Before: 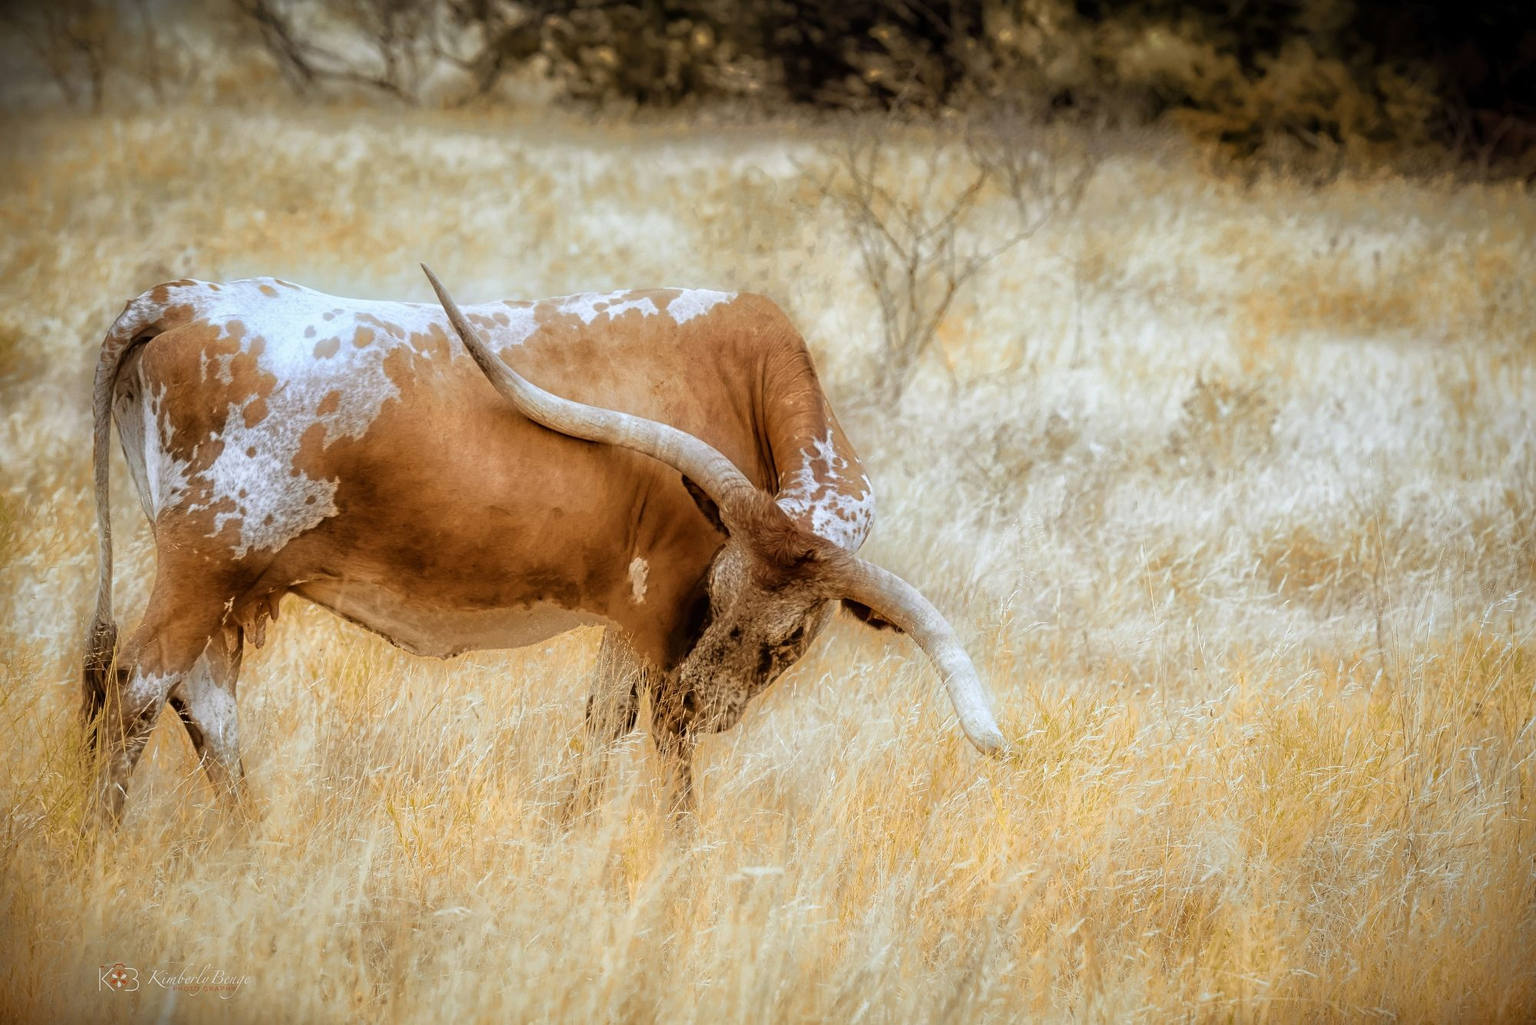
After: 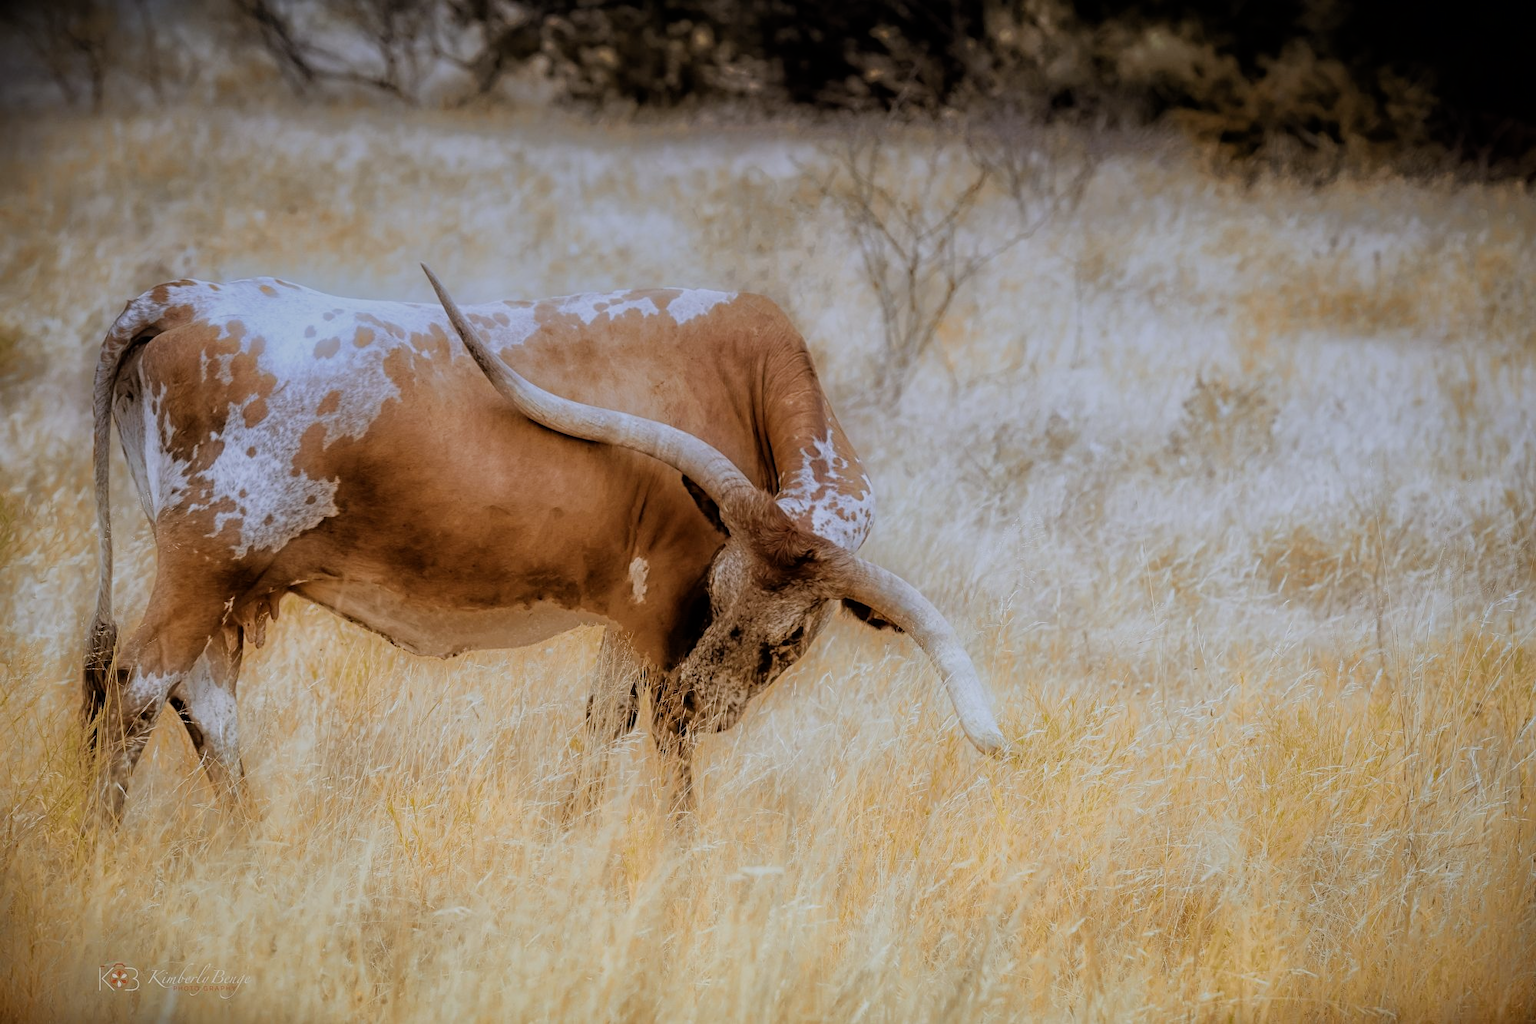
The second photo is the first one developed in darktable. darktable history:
graduated density: hue 238.83°, saturation 50%
filmic rgb: hardness 4.17
